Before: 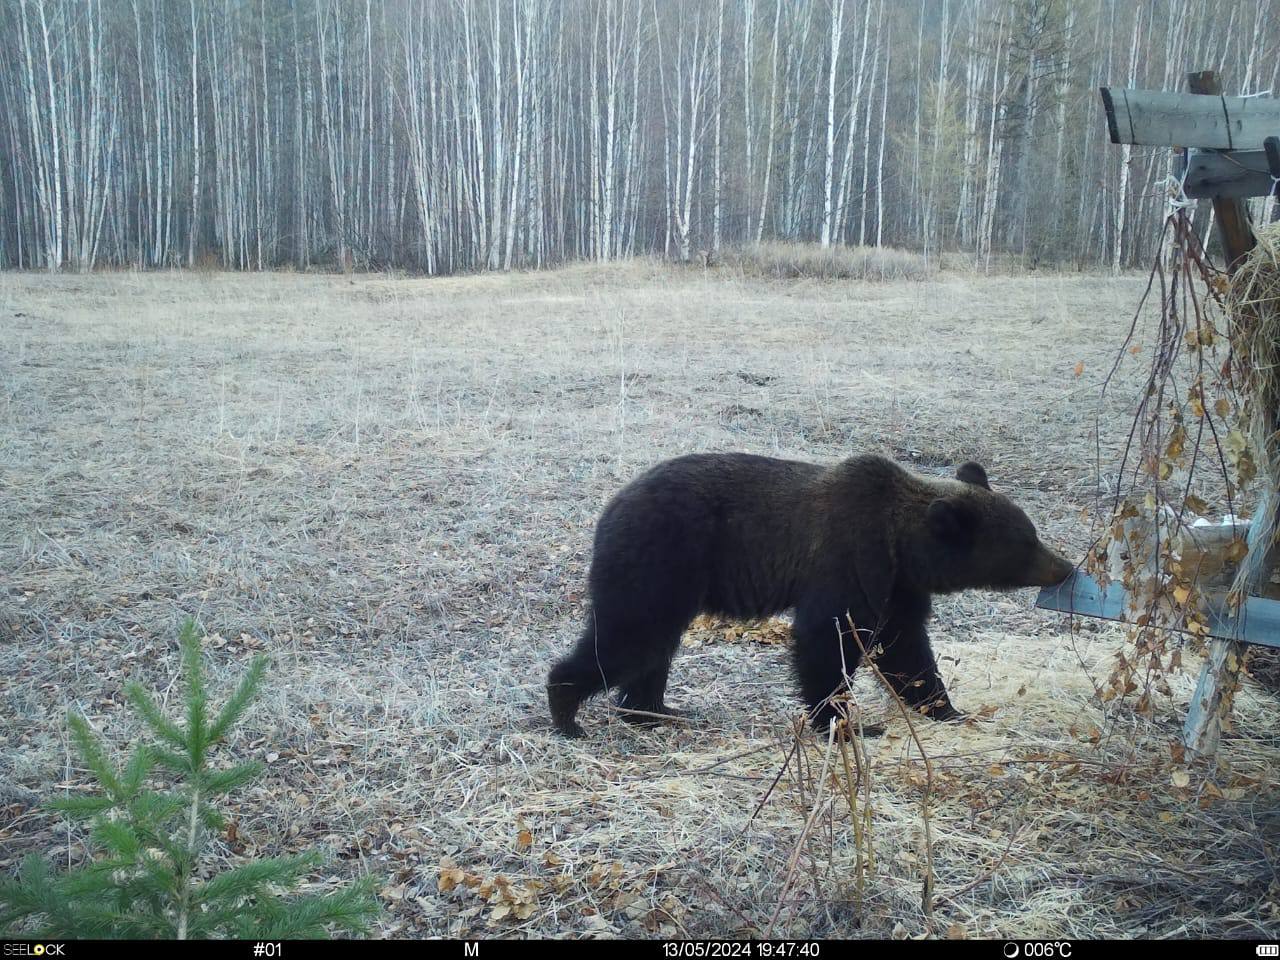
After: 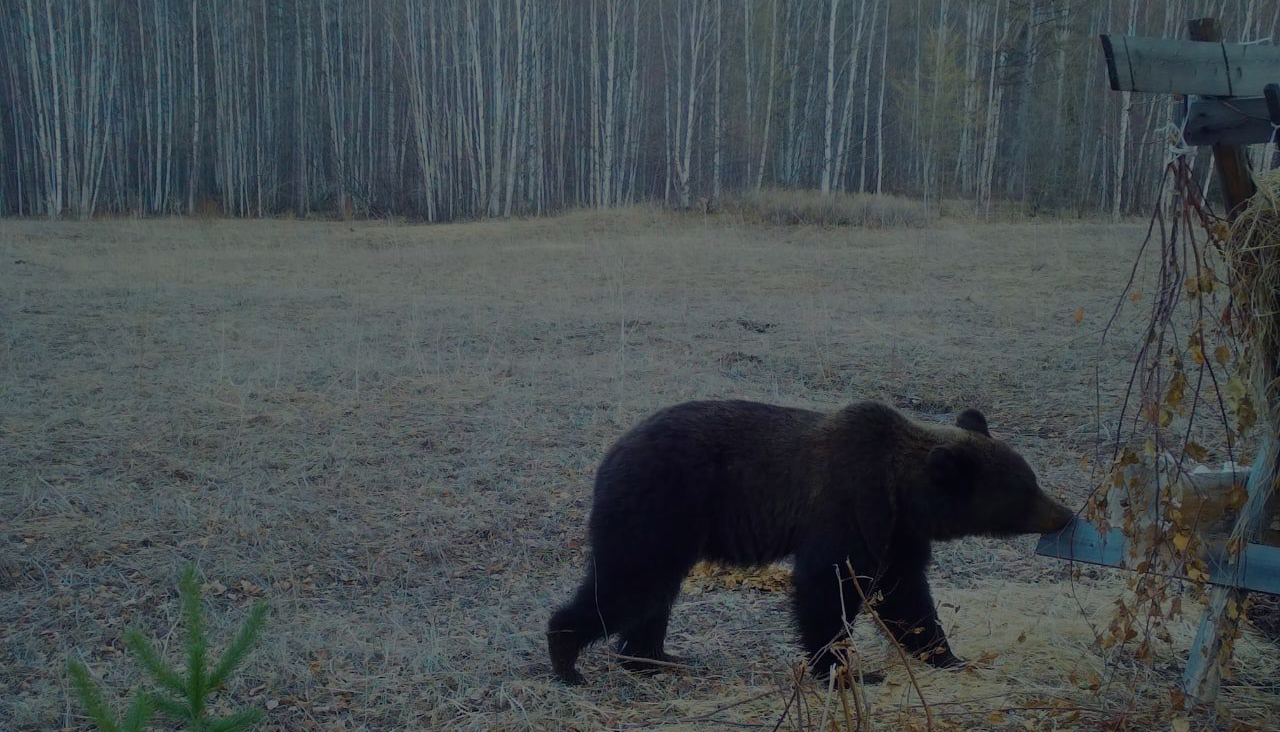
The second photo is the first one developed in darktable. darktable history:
crop: top 5.605%, bottom 18.075%
shadows and highlights: shadows 20.82, highlights -81.92, soften with gaussian
velvia: strength 24.38%
color balance rgb: shadows lift › chroma 3.058%, shadows lift › hue 280.96°, perceptual saturation grading › global saturation 19.445%, perceptual brilliance grading › global brilliance -48.232%
